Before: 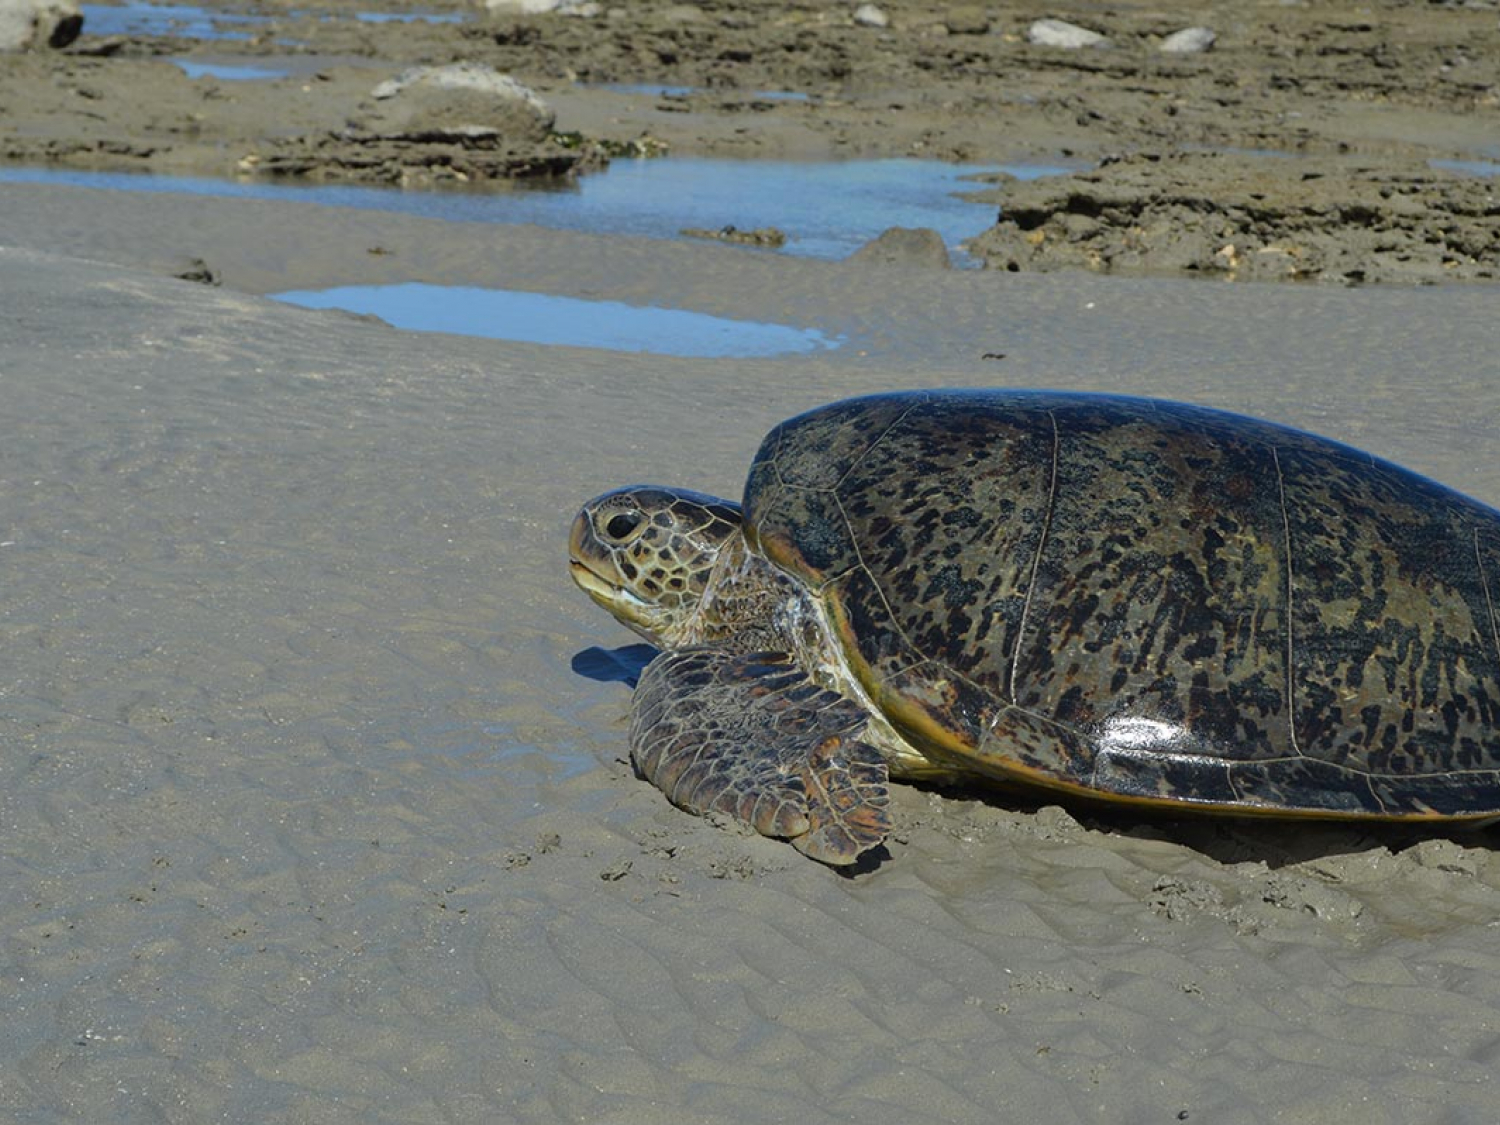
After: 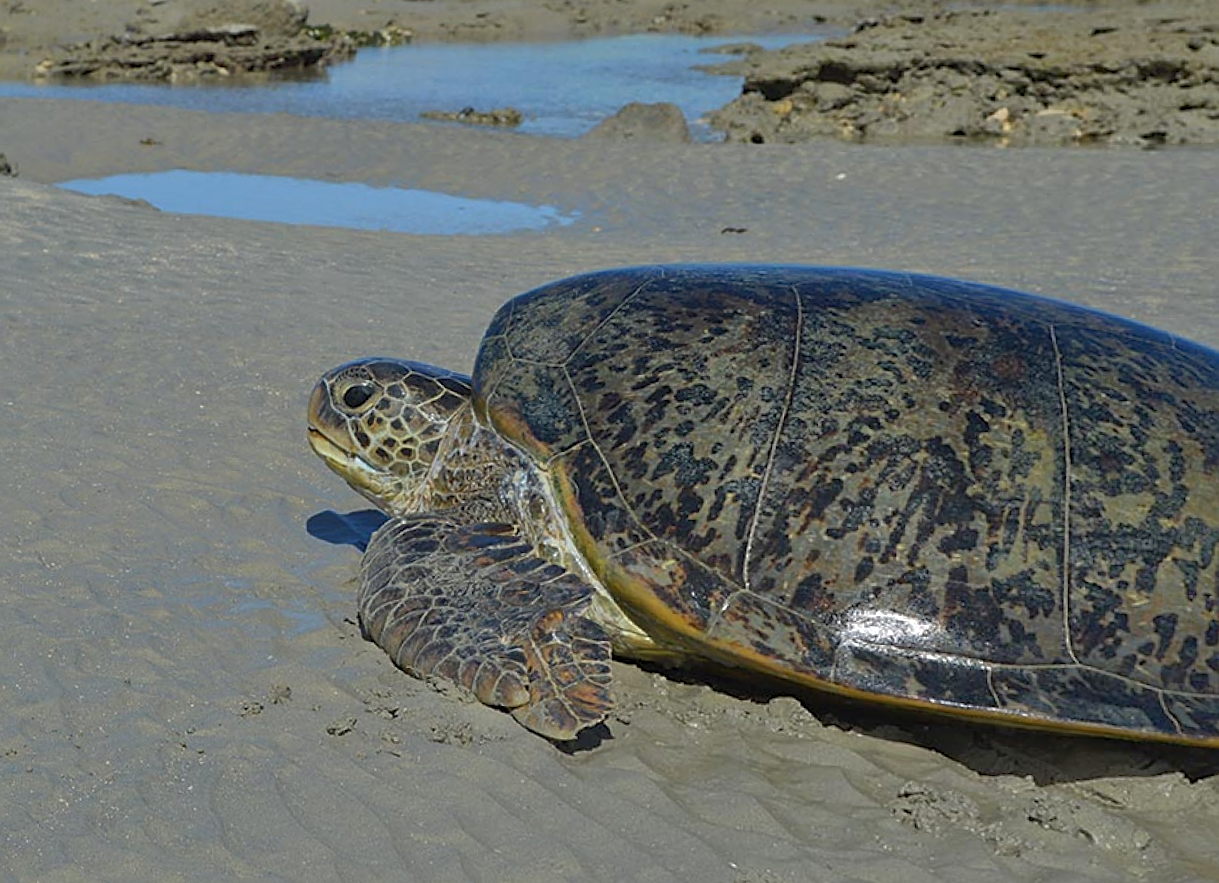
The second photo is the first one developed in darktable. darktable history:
crop: left 9.807%, top 6.259%, right 7.334%, bottom 2.177%
shadows and highlights: shadows 60, highlights -60
rotate and perspective: rotation 1.69°, lens shift (vertical) -0.023, lens shift (horizontal) -0.291, crop left 0.025, crop right 0.988, crop top 0.092, crop bottom 0.842
sharpen: on, module defaults
